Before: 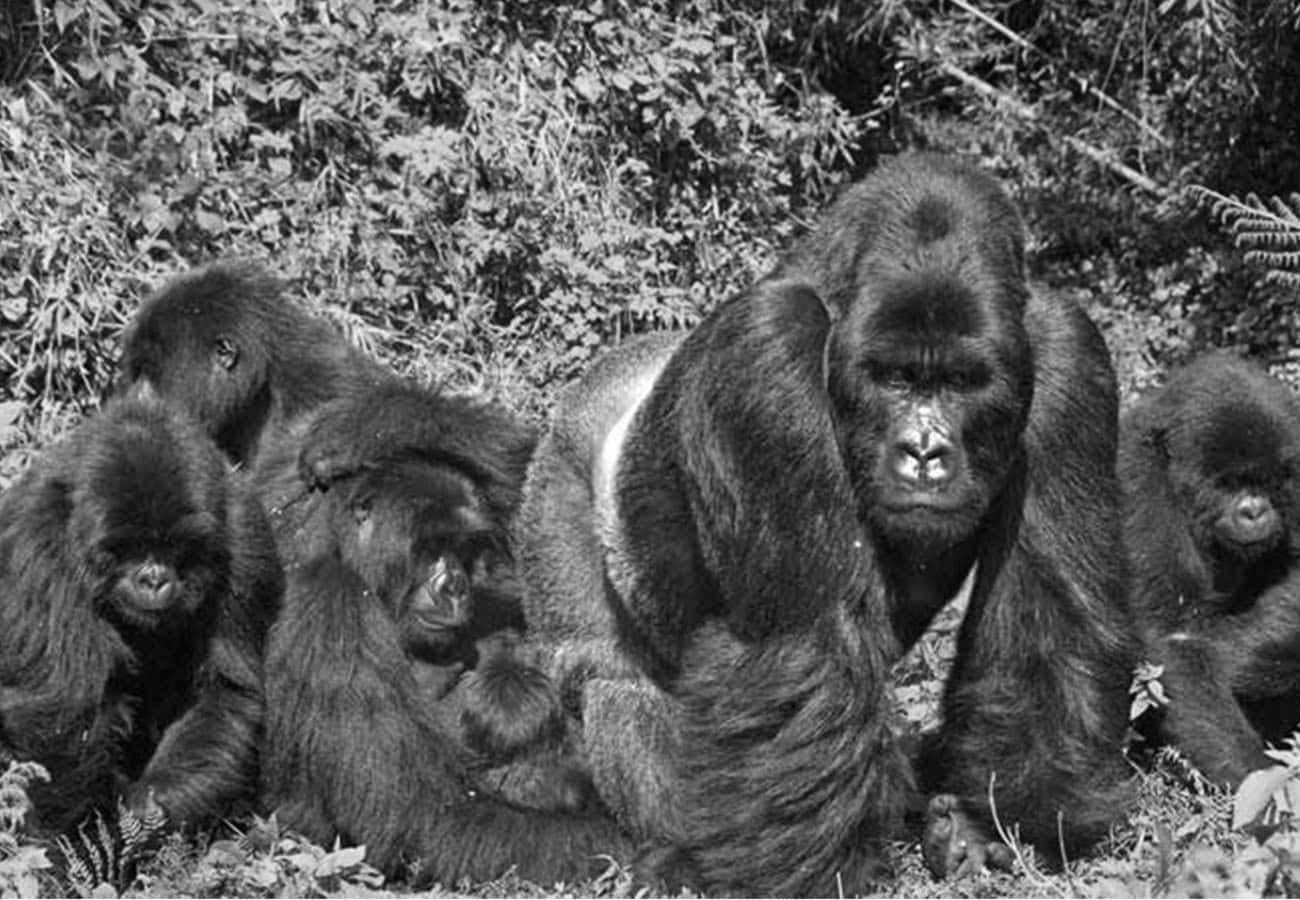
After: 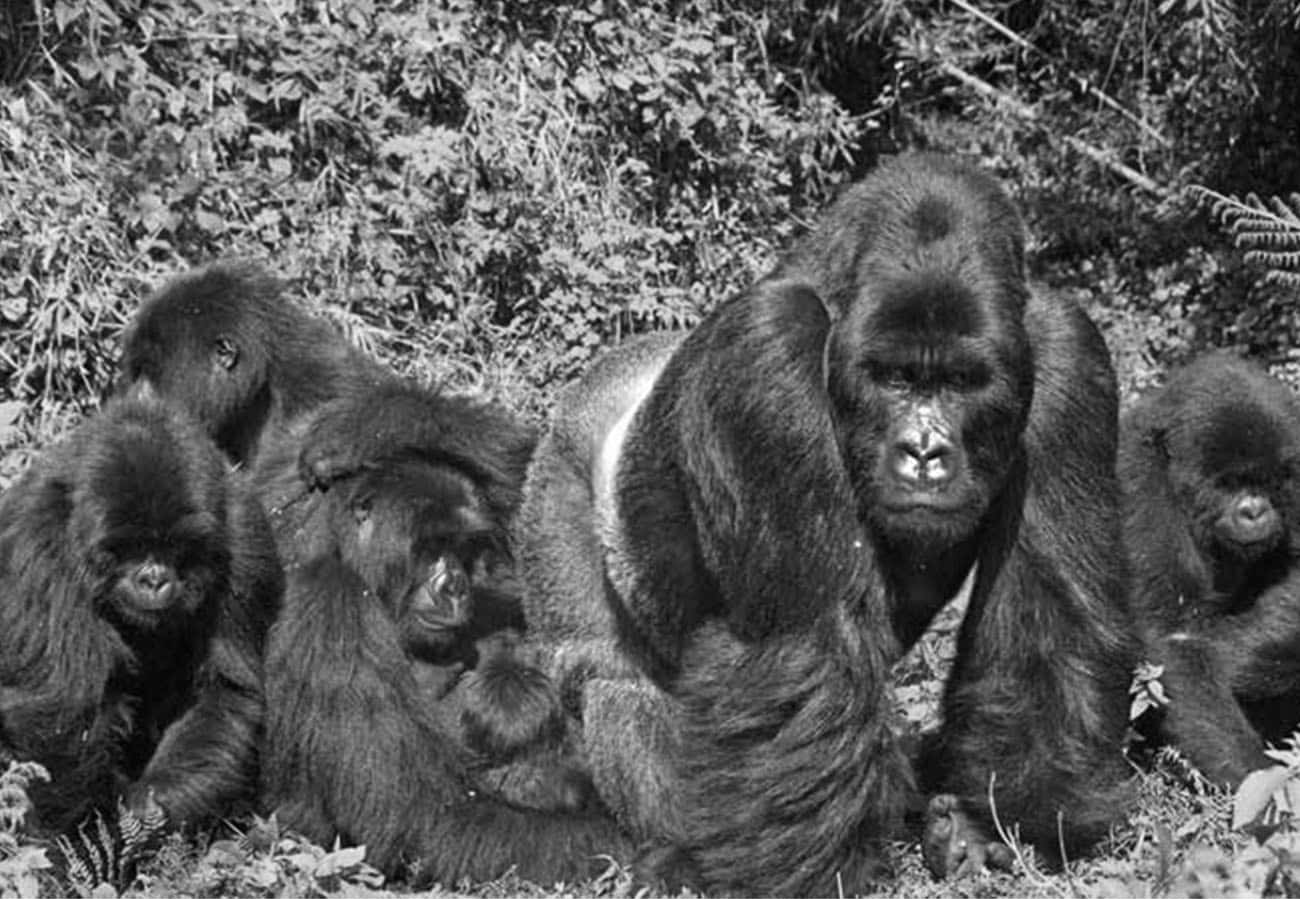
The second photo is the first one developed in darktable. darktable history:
contrast brightness saturation: saturation -0.061
crop: bottom 0.069%
